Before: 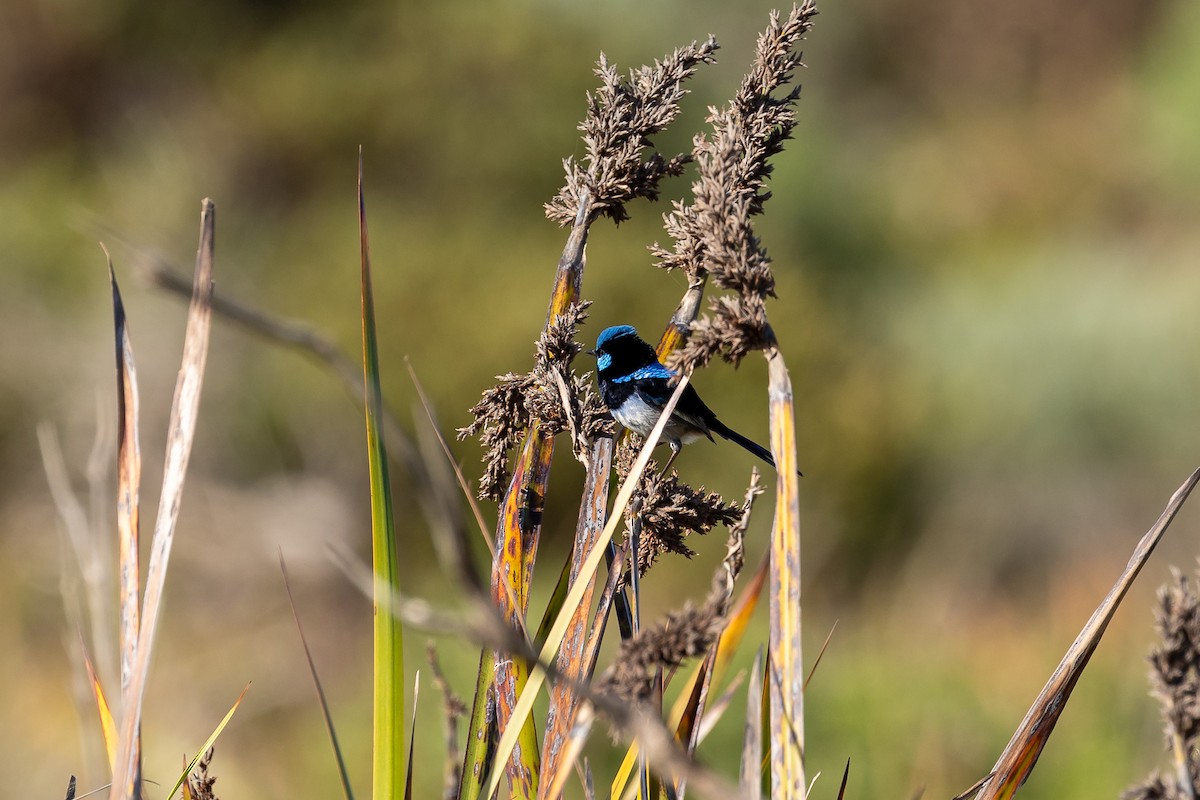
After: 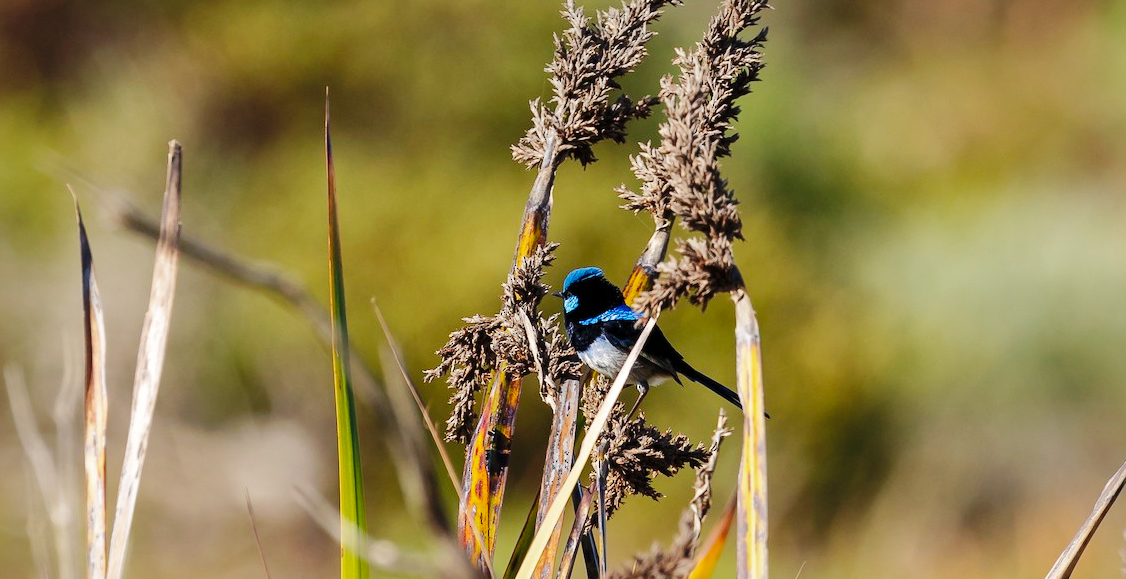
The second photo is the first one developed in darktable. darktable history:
base curve: curves: ch0 [(0, 0) (0.036, 0.025) (0.121, 0.166) (0.206, 0.329) (0.605, 0.79) (1, 1)], preserve colors none
shadows and highlights: shadows 39.46, highlights -59.99
tone equalizer: on, module defaults
crop: left 2.809%, top 7.26%, right 3.278%, bottom 20.363%
